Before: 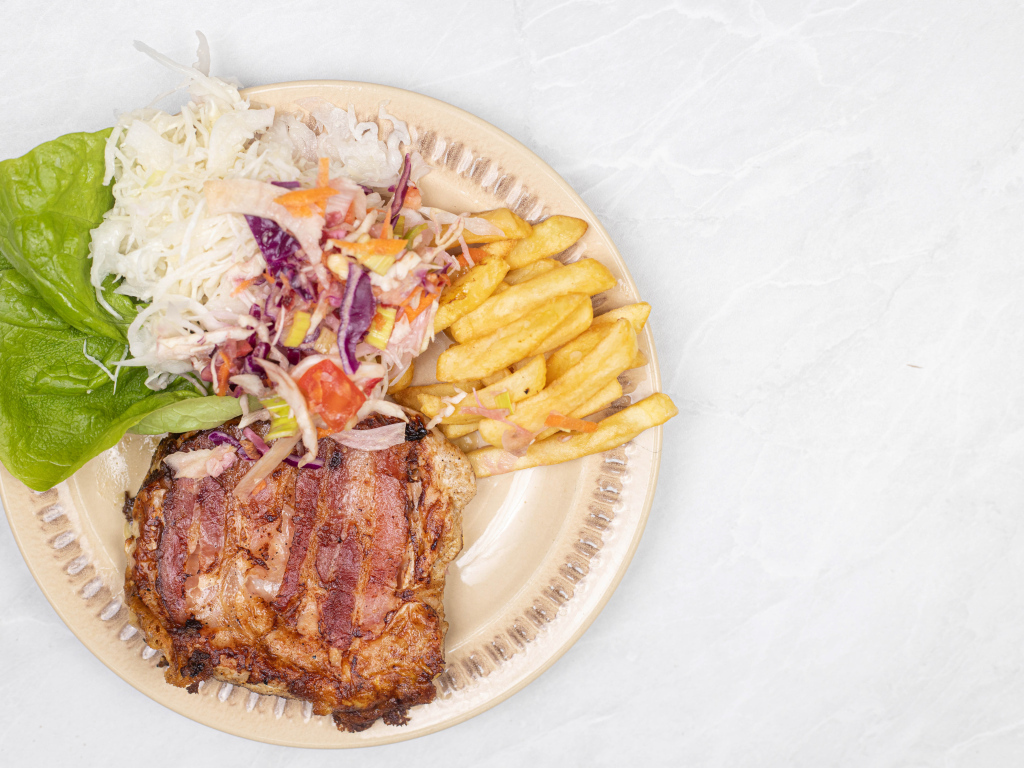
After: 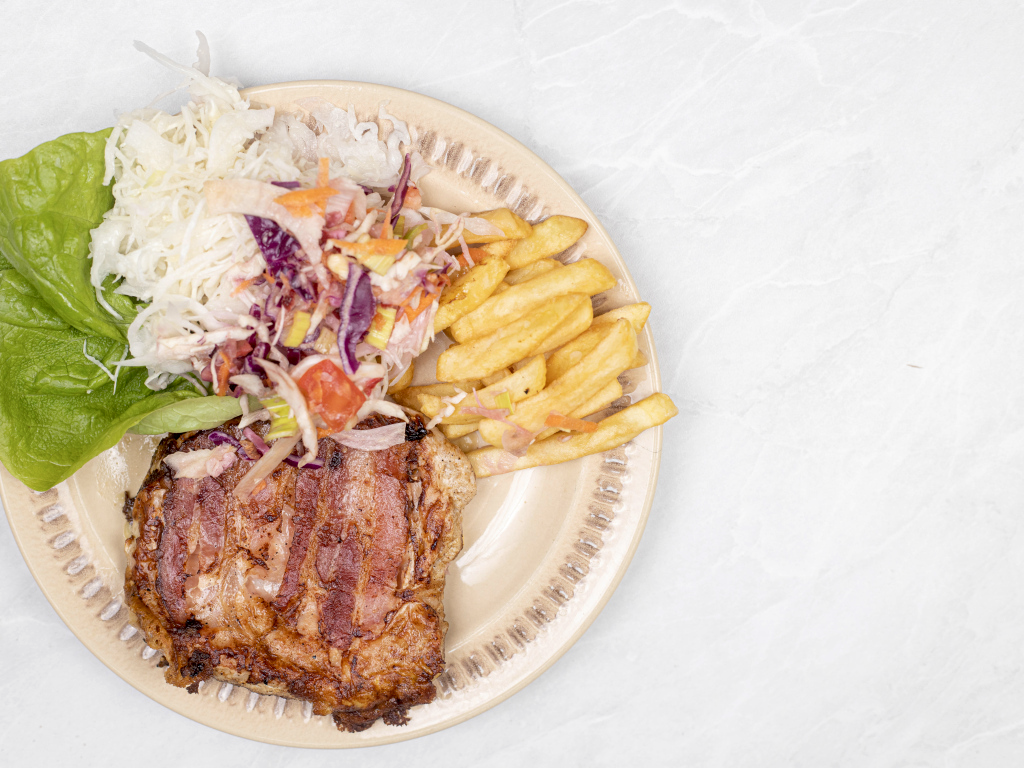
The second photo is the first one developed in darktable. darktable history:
color correction: saturation 0.85
exposure: black level correction 0.01, exposure 0.011 EV, compensate highlight preservation false
